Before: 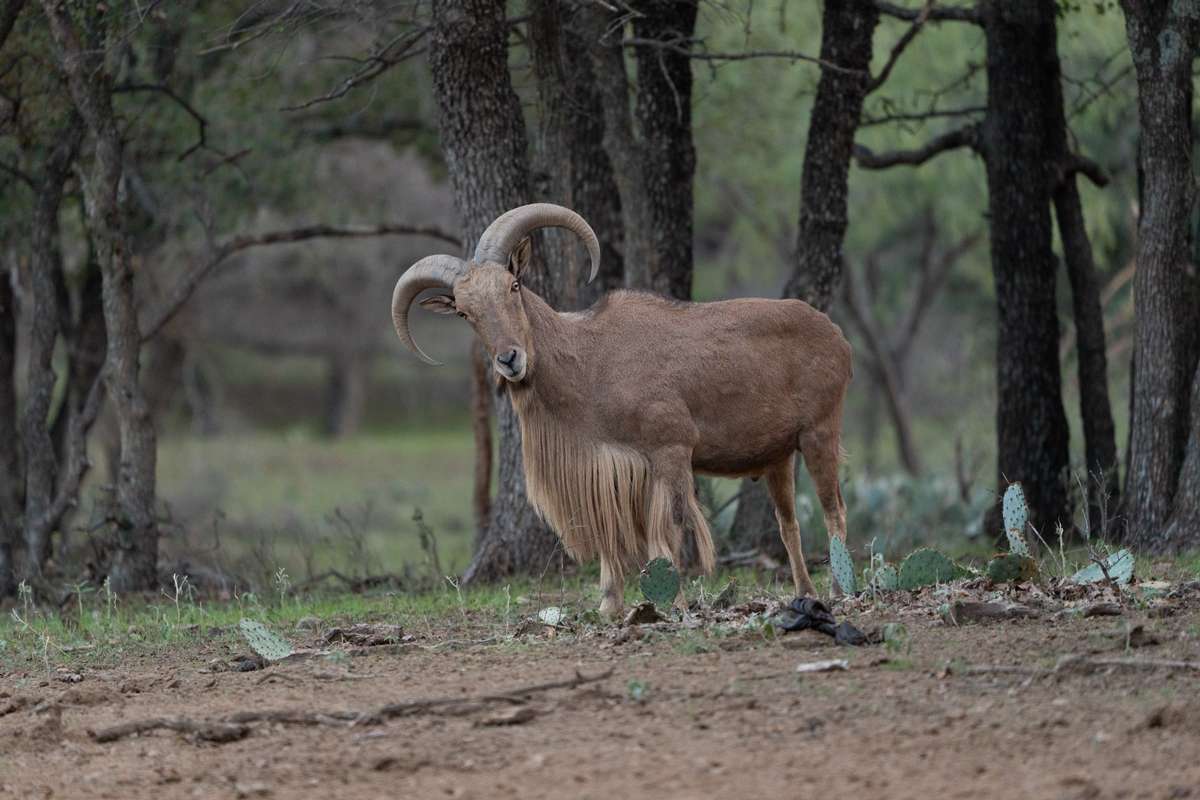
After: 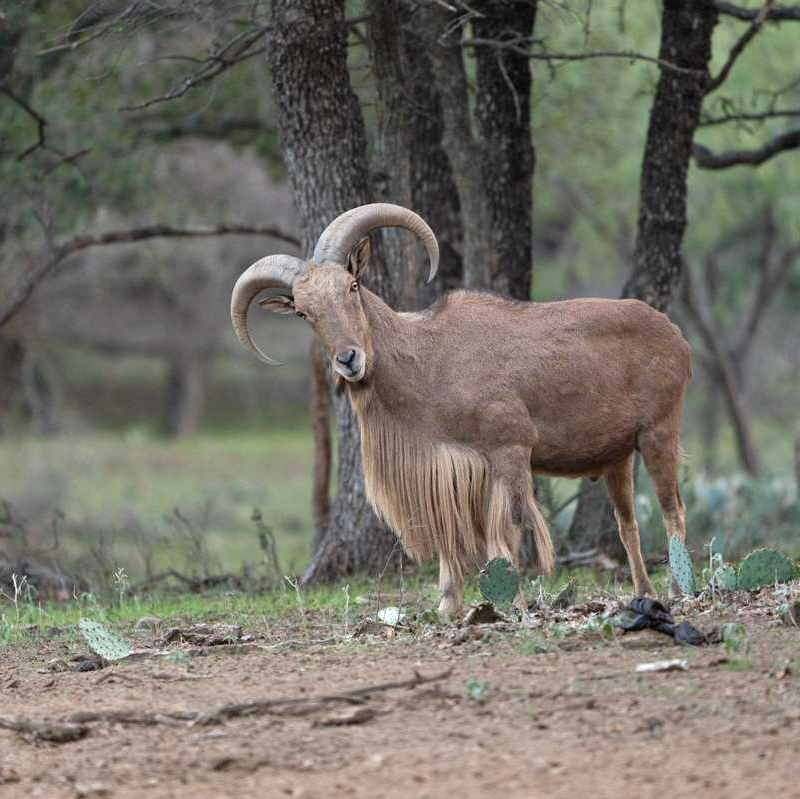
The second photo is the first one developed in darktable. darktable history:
tone equalizer: -7 EV 0.104 EV, edges refinement/feathering 500, mask exposure compensation -1.57 EV, preserve details no
crop and rotate: left 13.447%, right 19.878%
exposure: black level correction 0, exposure 0.692 EV, compensate exposure bias true, compensate highlight preservation false
